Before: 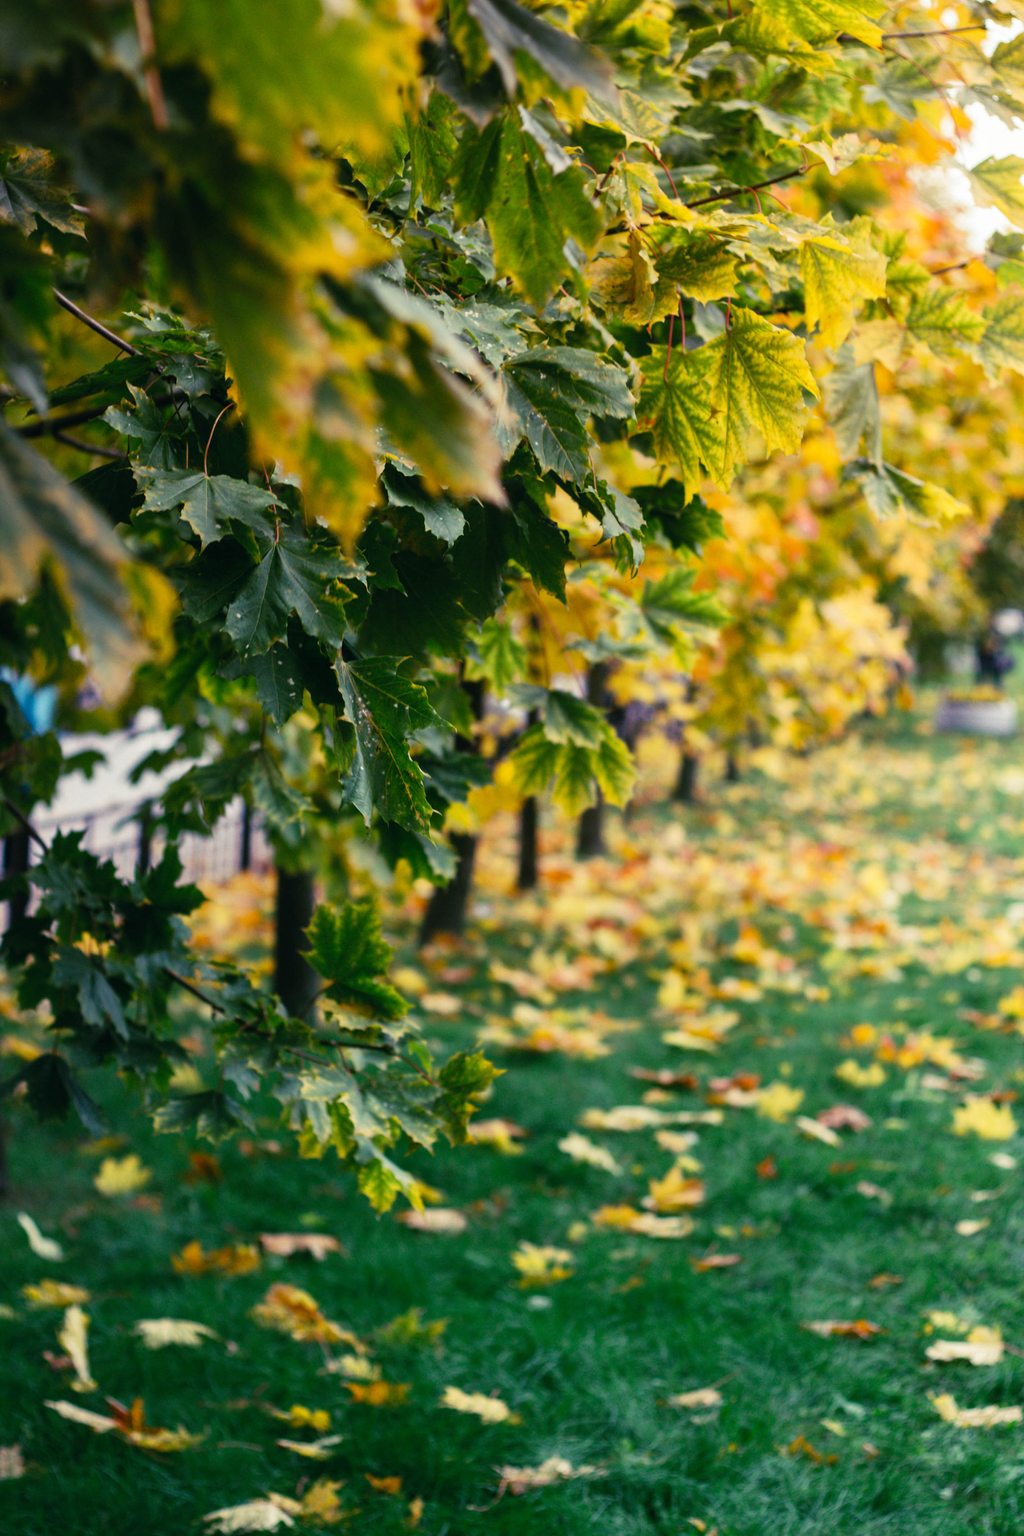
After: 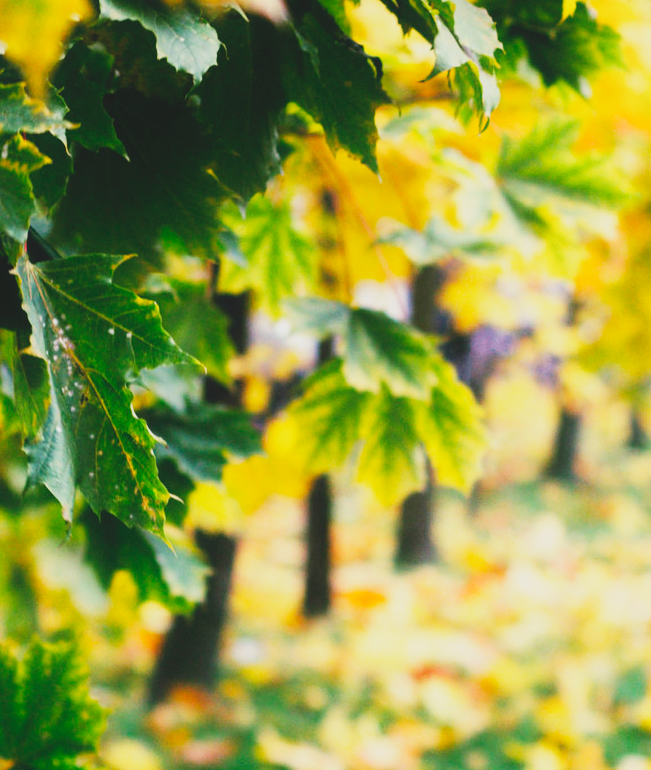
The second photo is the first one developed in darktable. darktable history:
crop: left 31.718%, top 32.137%, right 27.544%, bottom 35.765%
base curve: curves: ch0 [(0, 0) (0.007, 0.004) (0.027, 0.03) (0.046, 0.07) (0.207, 0.54) (0.442, 0.872) (0.673, 0.972) (1, 1)], exposure shift 0.573, preserve colors none
exposure: compensate highlight preservation false
contrast brightness saturation: contrast -0.151, brightness 0.047, saturation -0.13
contrast equalizer: y [[0.524, 0.538, 0.547, 0.548, 0.538, 0.524], [0.5 ×6], [0.5 ×6], [0 ×6], [0 ×6]], mix -0.988
